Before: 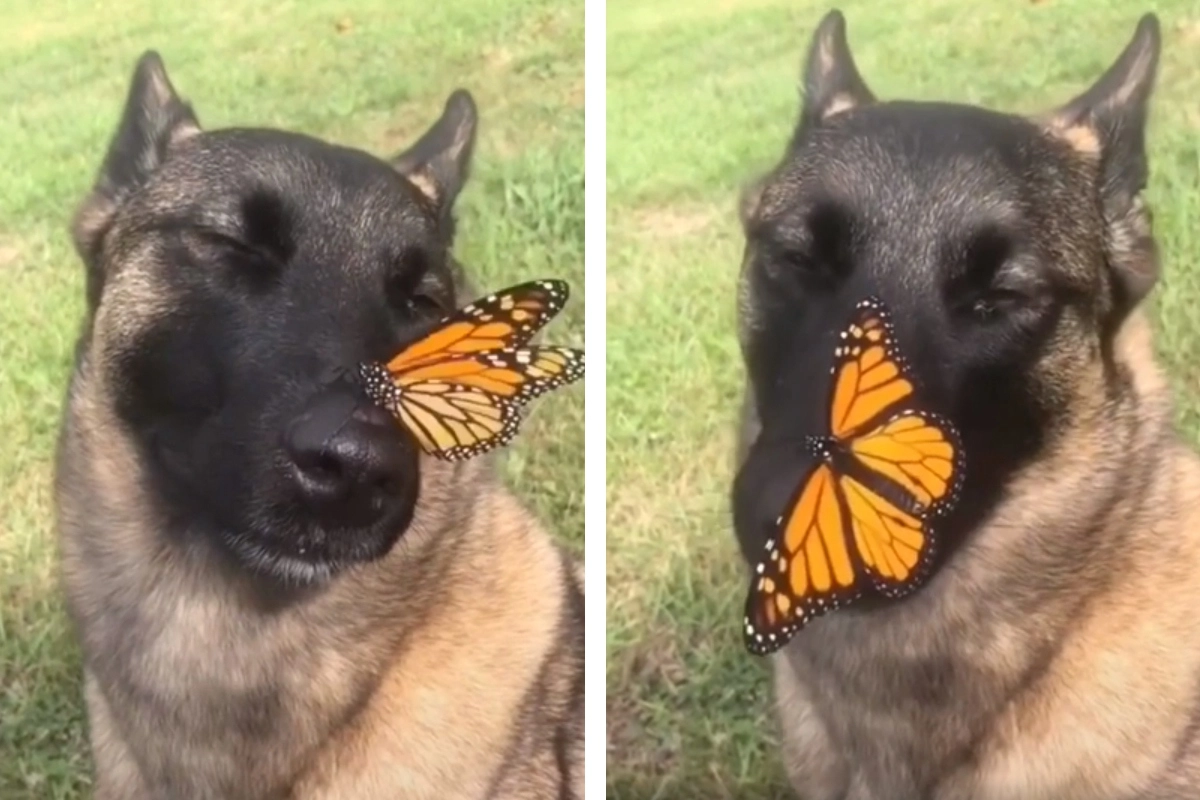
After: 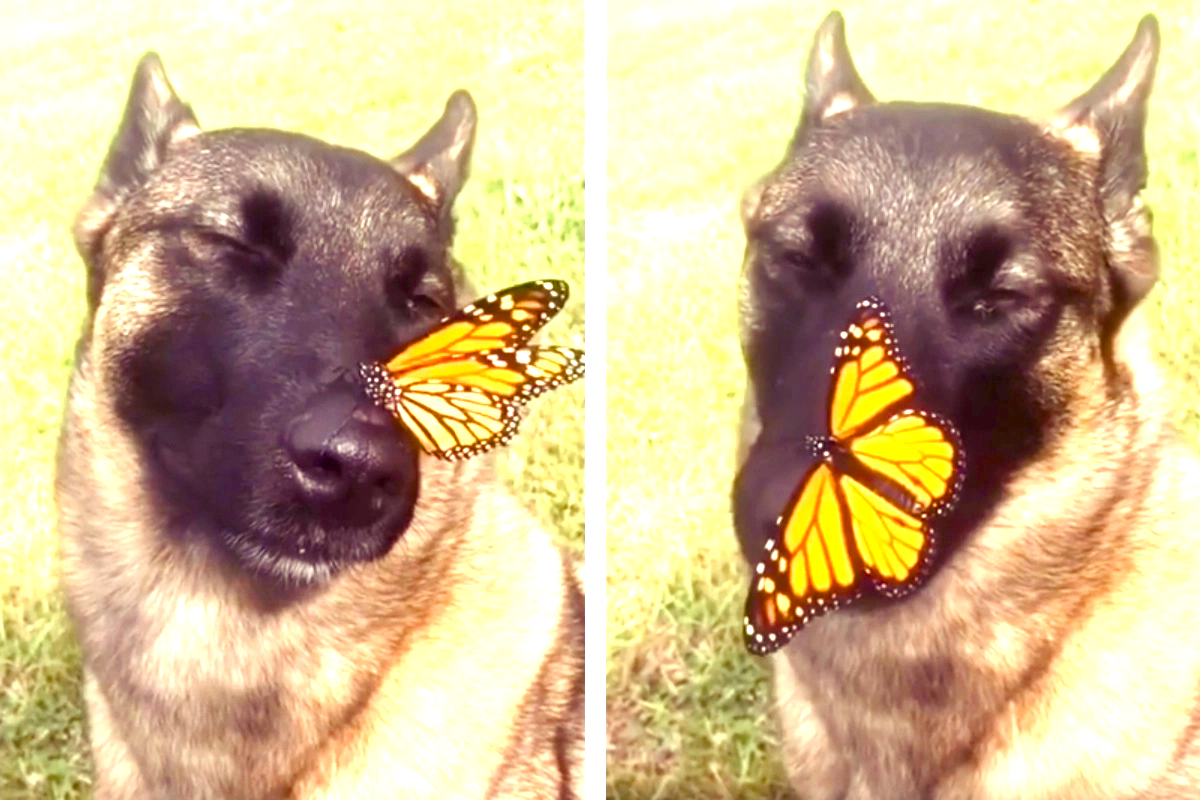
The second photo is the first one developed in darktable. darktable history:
color balance rgb: shadows lift › luminance -21.66%, shadows lift › chroma 8.98%, shadows lift › hue 283.37°, power › chroma 1.55%, power › hue 25.59°, highlights gain › luminance 6.08%, highlights gain › chroma 2.55%, highlights gain › hue 90°, global offset › luminance -0.87%, perceptual saturation grading › global saturation 27.49%, perceptual saturation grading › highlights -28.39%, perceptual saturation grading › mid-tones 15.22%, perceptual saturation grading › shadows 33.98%, perceptual brilliance grading › highlights 10%, perceptual brilliance grading › mid-tones 5%
exposure: exposure 1 EV, compensate highlight preservation false
